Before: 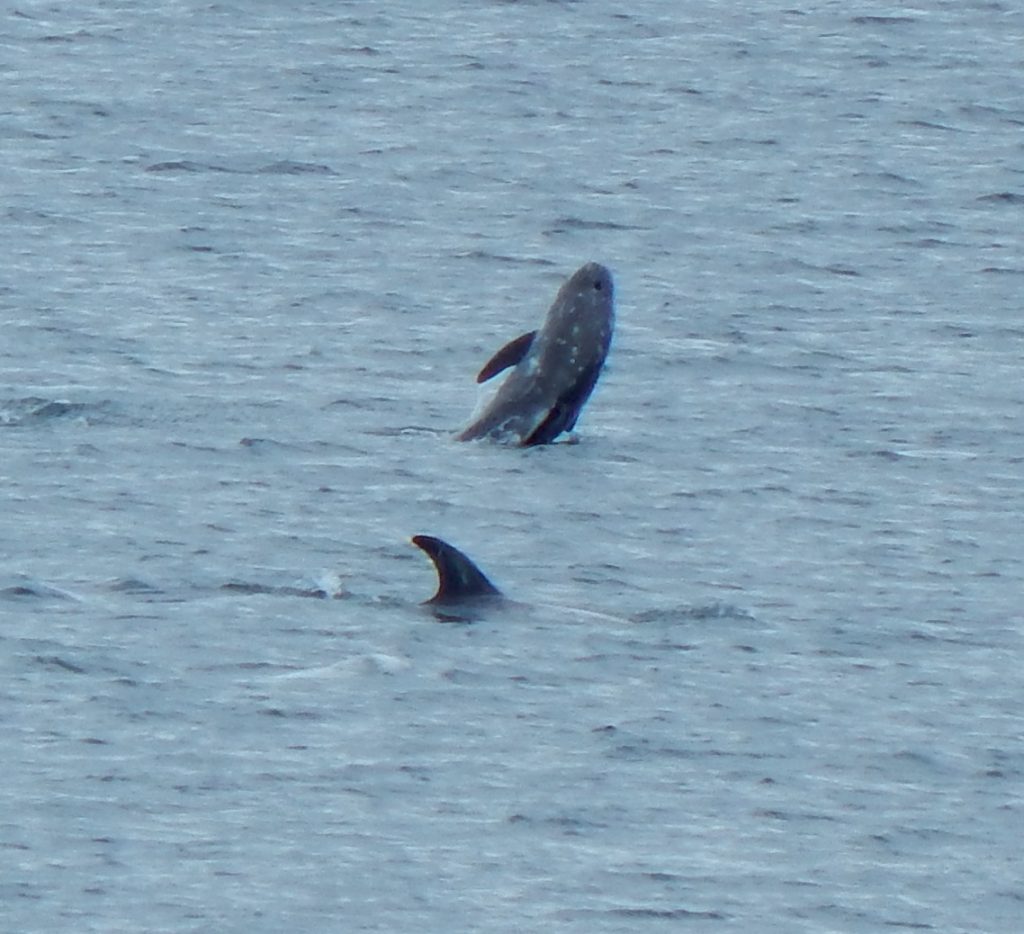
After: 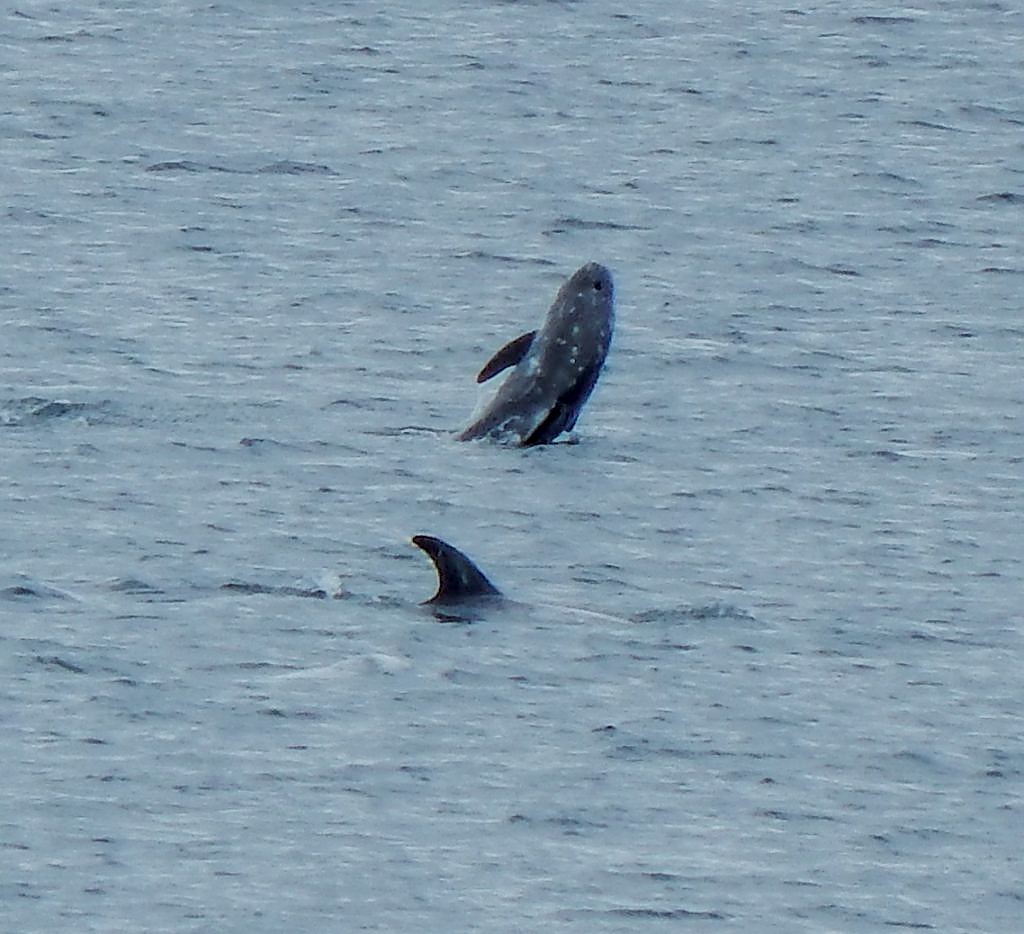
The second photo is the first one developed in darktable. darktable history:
local contrast: on, module defaults
filmic rgb: black relative exposure -7.65 EV, white relative exposure 4.56 EV, hardness 3.61, contrast 1.107, add noise in highlights 0, preserve chrominance max RGB, color science v3 (2019), use custom middle-gray values true, contrast in highlights soft
sharpen: radius 1.348, amount 1.25, threshold 0.689
